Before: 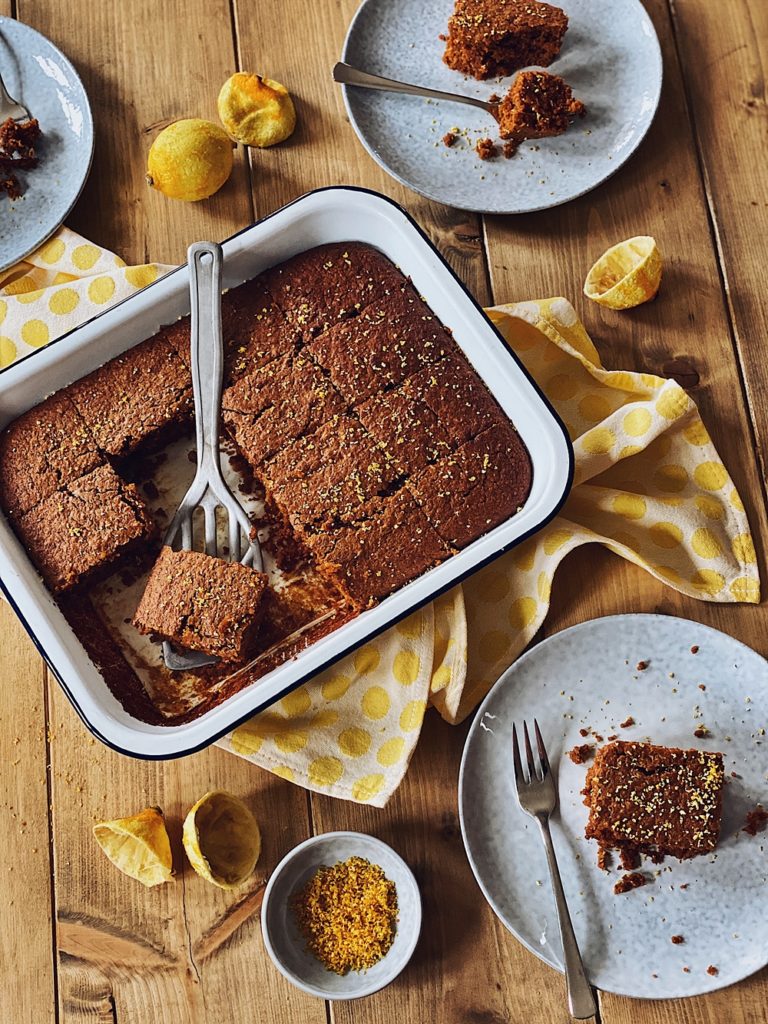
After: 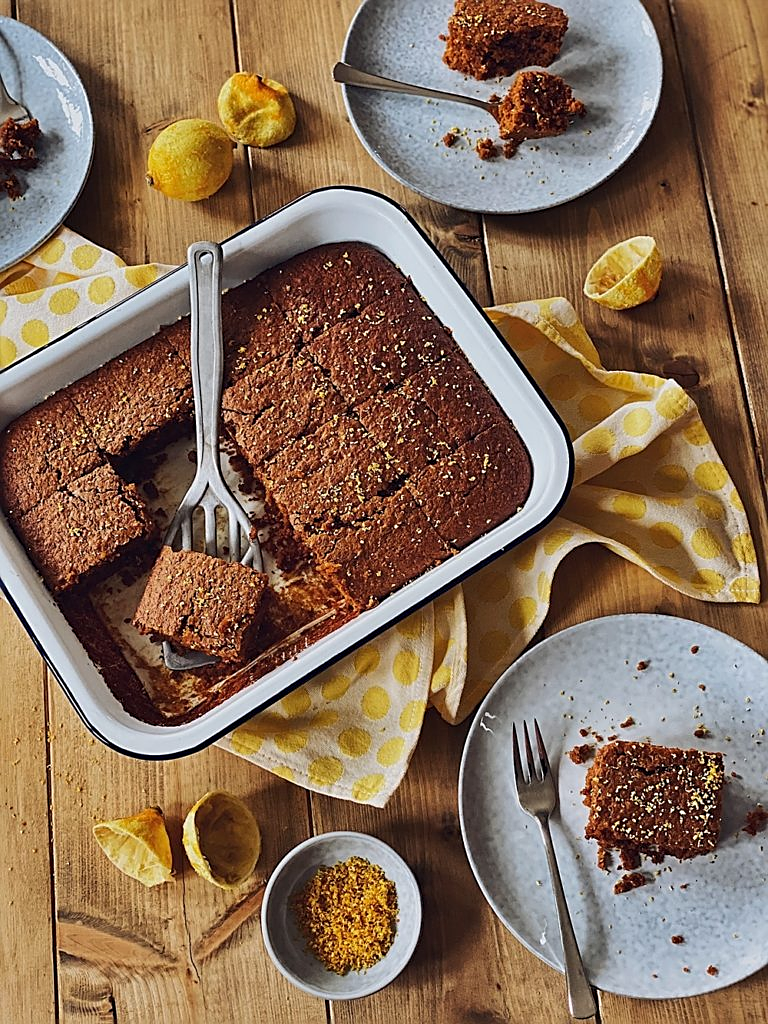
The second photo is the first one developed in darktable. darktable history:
shadows and highlights: shadows 25, white point adjustment -3, highlights -30
sharpen: on, module defaults
